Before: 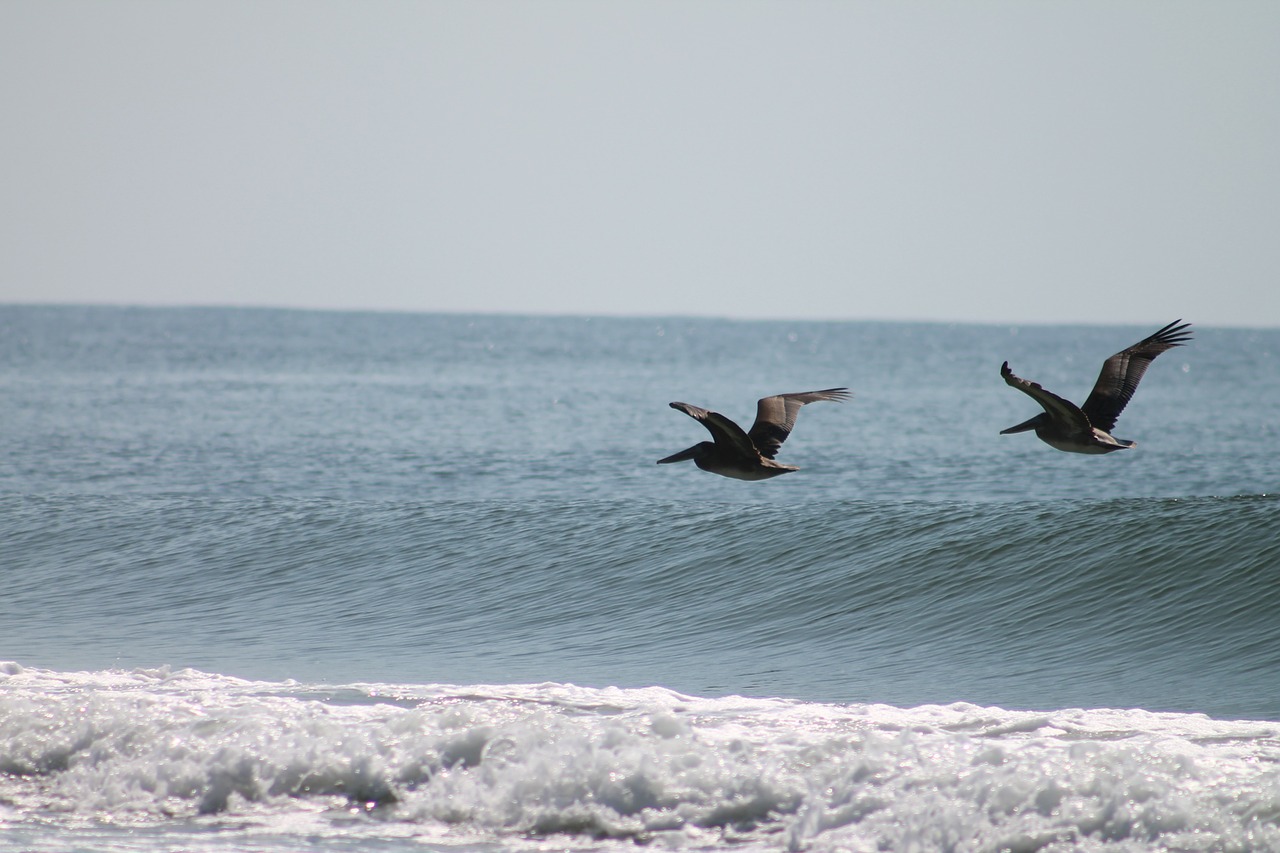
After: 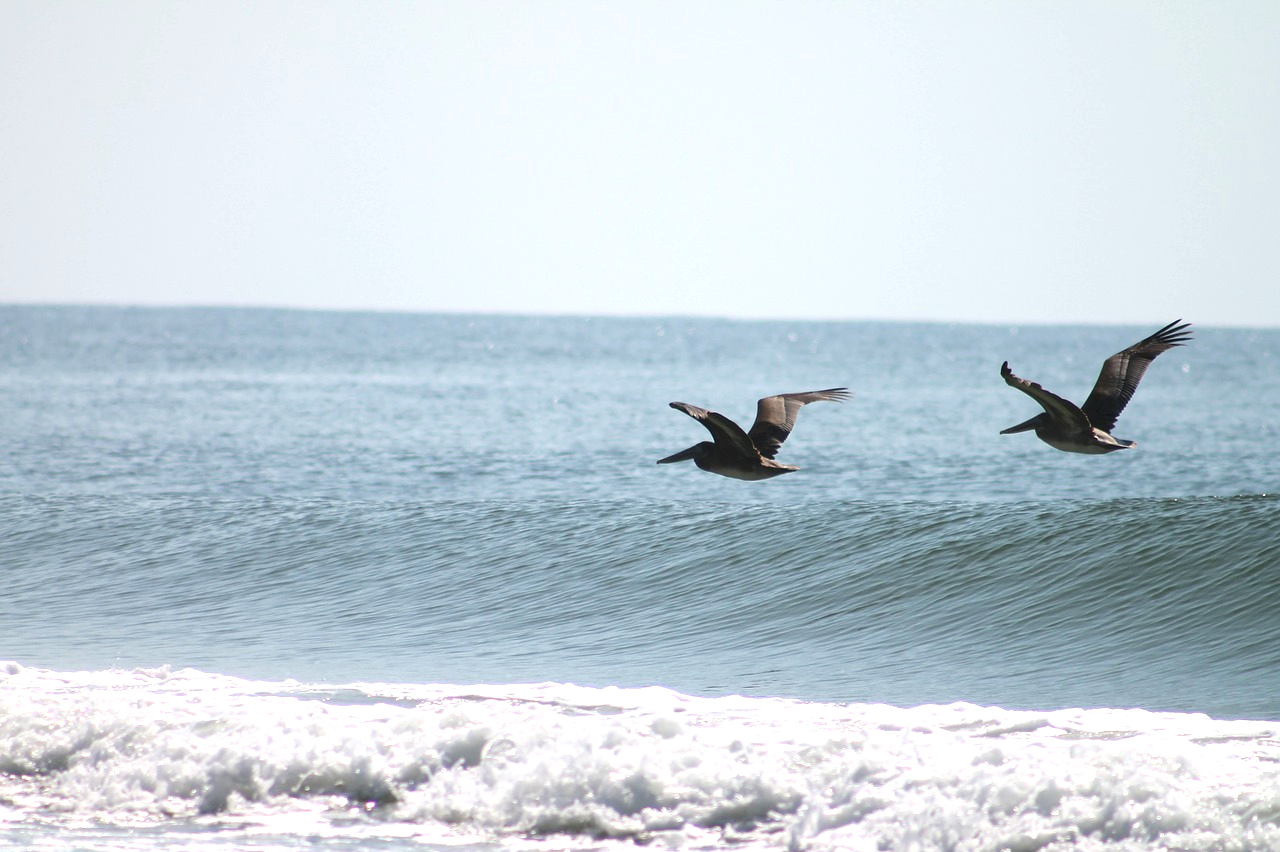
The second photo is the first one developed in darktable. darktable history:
exposure: black level correction 0, exposure 0.691 EV, compensate highlight preservation false
color calibration: illuminant same as pipeline (D50), adaptation XYZ, x 0.346, y 0.358, temperature 5016.57 K
crop: bottom 0.073%
